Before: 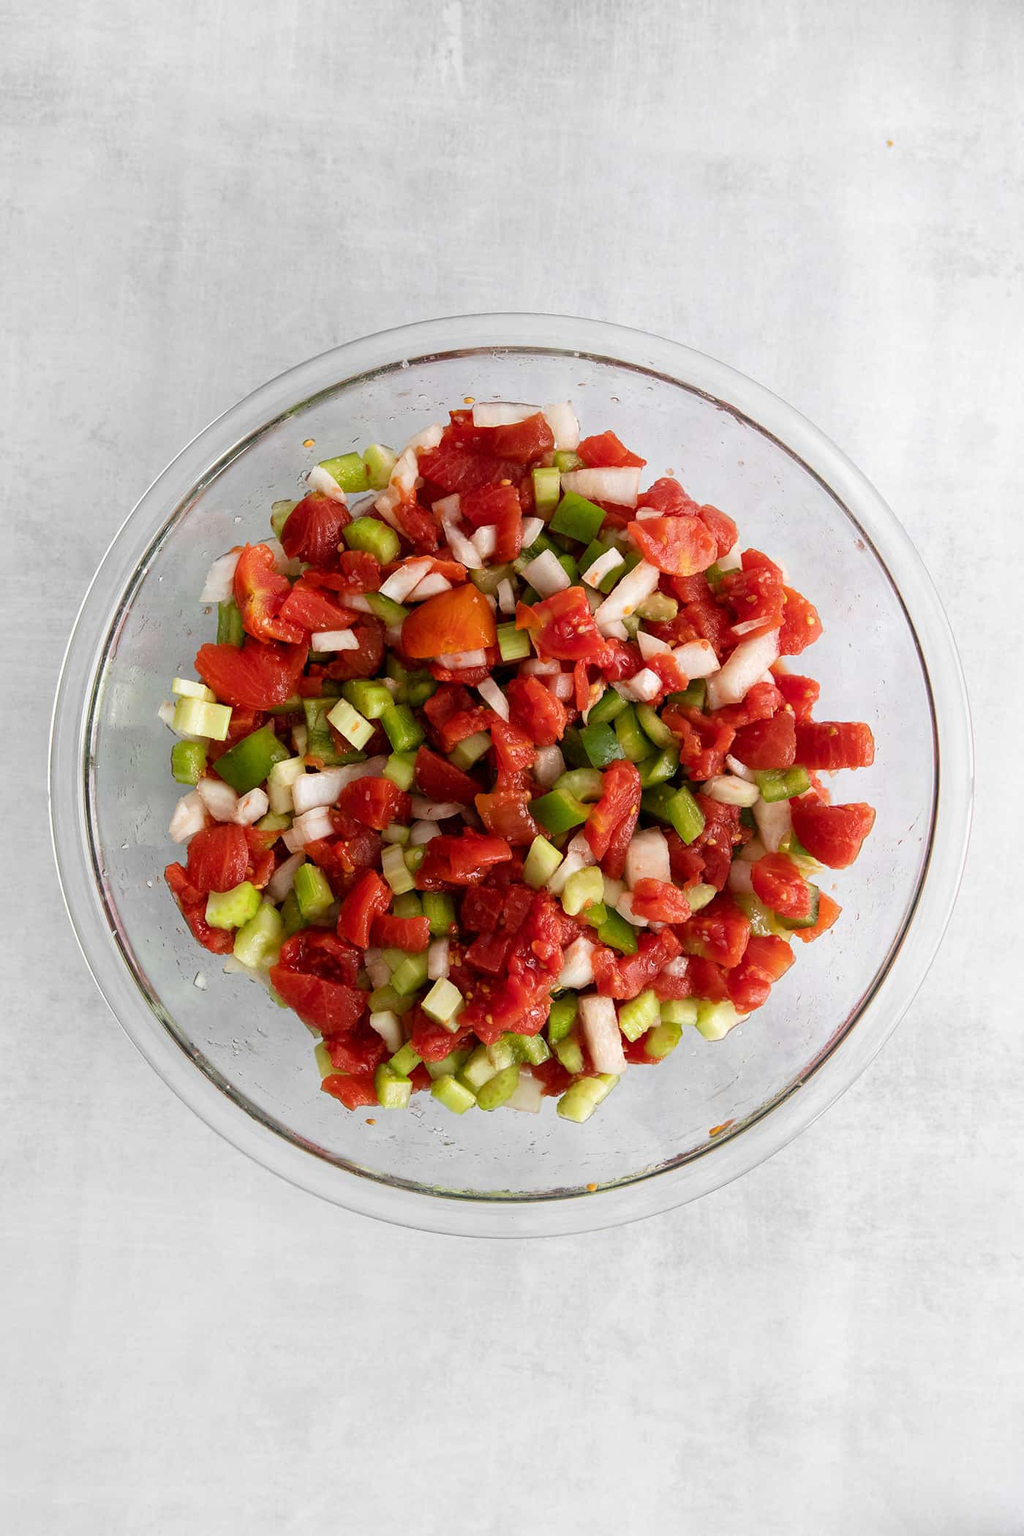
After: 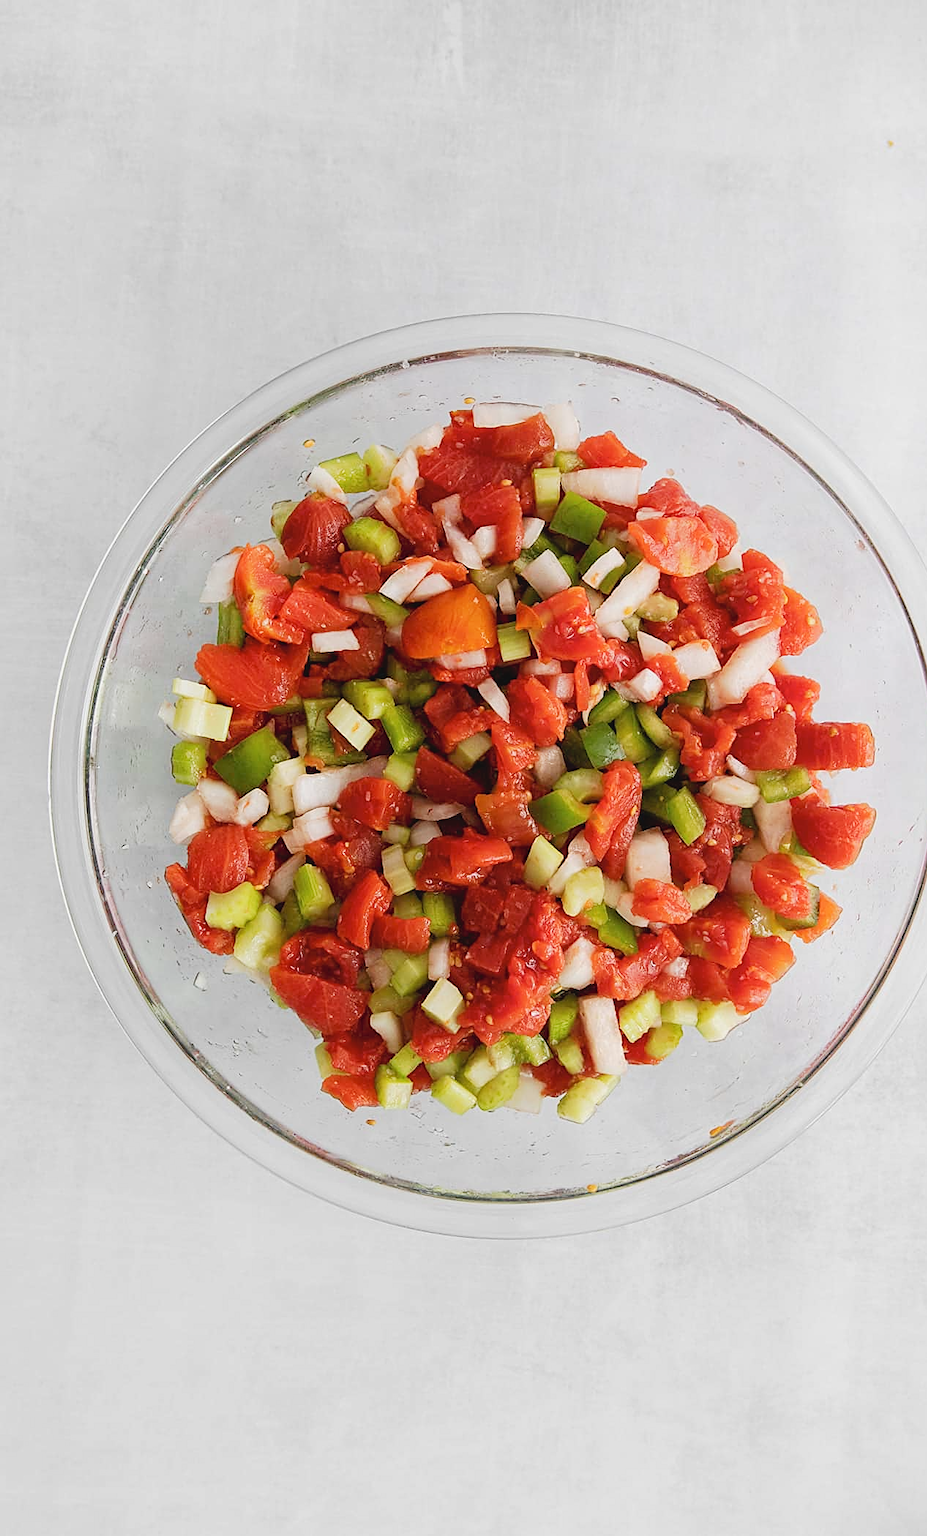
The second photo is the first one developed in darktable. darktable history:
sharpen: on, module defaults
crop: right 9.48%, bottom 0.017%
tone curve: curves: ch0 [(0, 0.013) (0.054, 0.018) (0.205, 0.191) (0.289, 0.292) (0.39, 0.424) (0.493, 0.551) (0.666, 0.743) (0.795, 0.841) (1, 0.998)]; ch1 [(0, 0) (0.385, 0.343) (0.439, 0.415) (0.494, 0.495) (0.501, 0.501) (0.51, 0.509) (0.548, 0.554) (0.586, 0.601) (0.66, 0.687) (0.783, 0.804) (1, 1)]; ch2 [(0, 0) (0.304, 0.31) (0.403, 0.399) (0.441, 0.428) (0.47, 0.469) (0.498, 0.496) (0.524, 0.538) (0.566, 0.579) (0.633, 0.665) (0.7, 0.711) (1, 1)], preserve colors none
contrast brightness saturation: contrast -0.161, brightness 0.041, saturation -0.119
